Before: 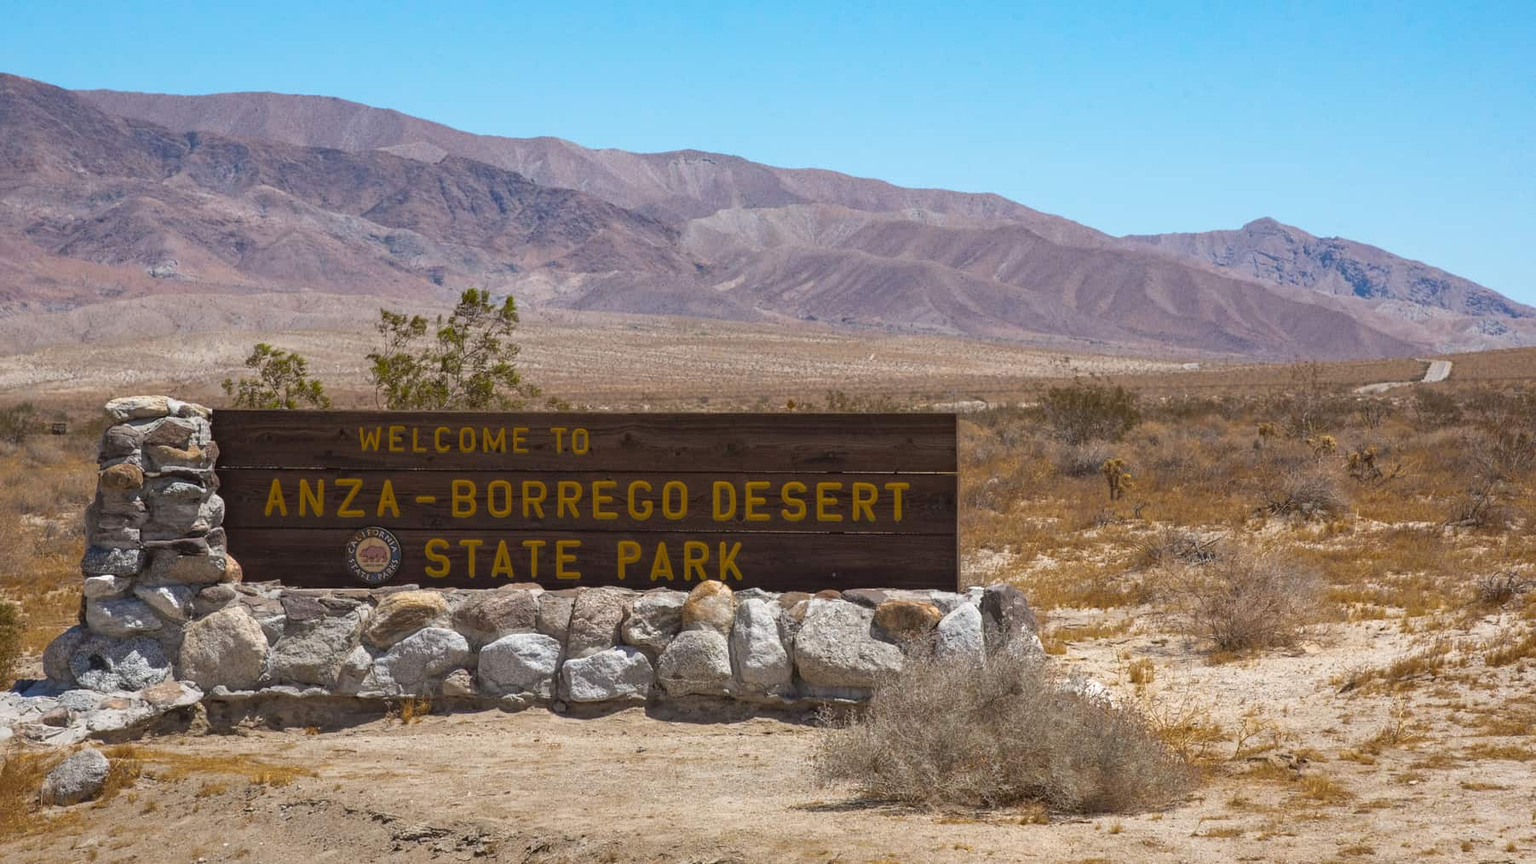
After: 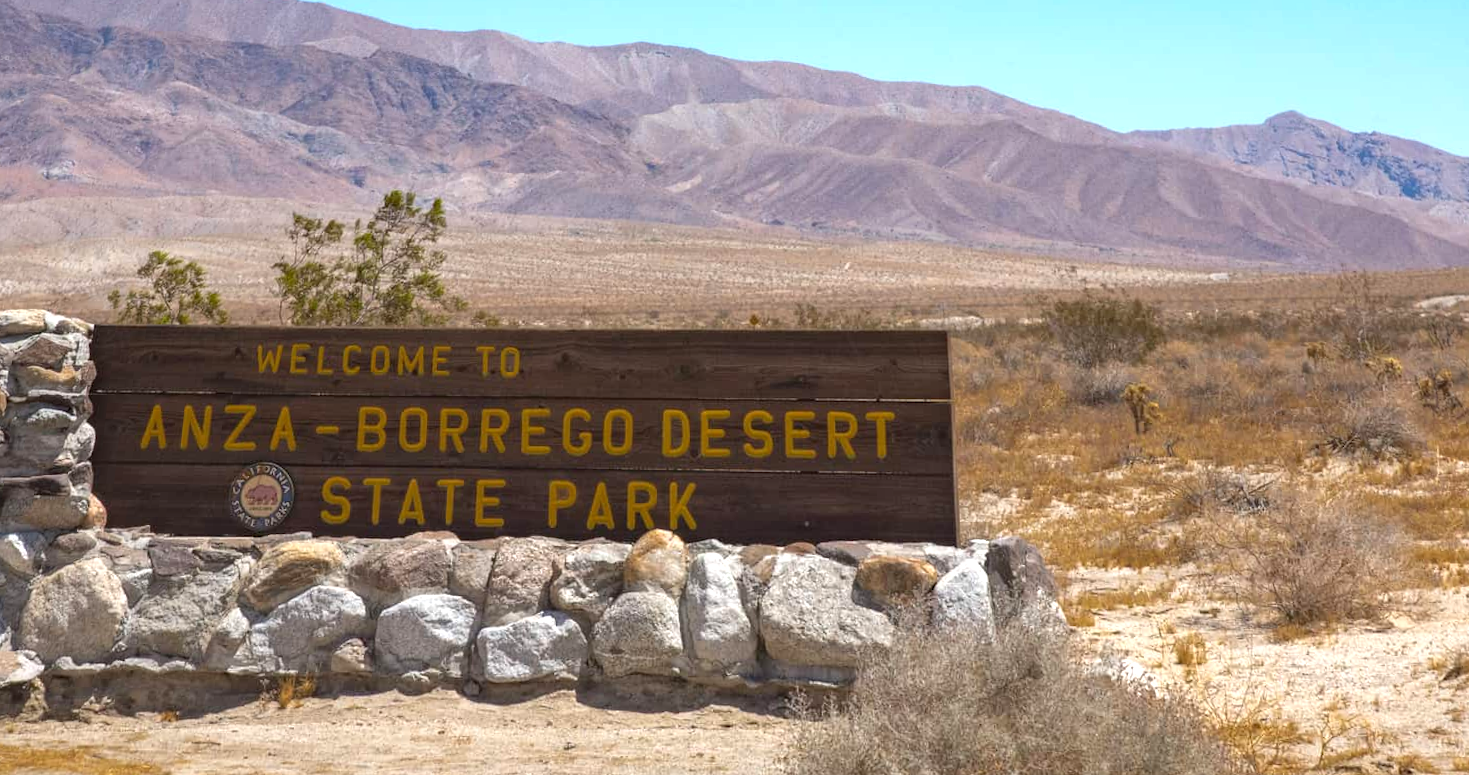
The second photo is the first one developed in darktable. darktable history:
exposure: black level correction 0.001, exposure 0.5 EV, compensate exposure bias true, compensate highlight preservation false
rotate and perspective: rotation 0.128°, lens shift (vertical) -0.181, lens shift (horizontal) -0.044, shear 0.001, automatic cropping off
crop and rotate: left 11.831%, top 11.346%, right 13.429%, bottom 13.899%
